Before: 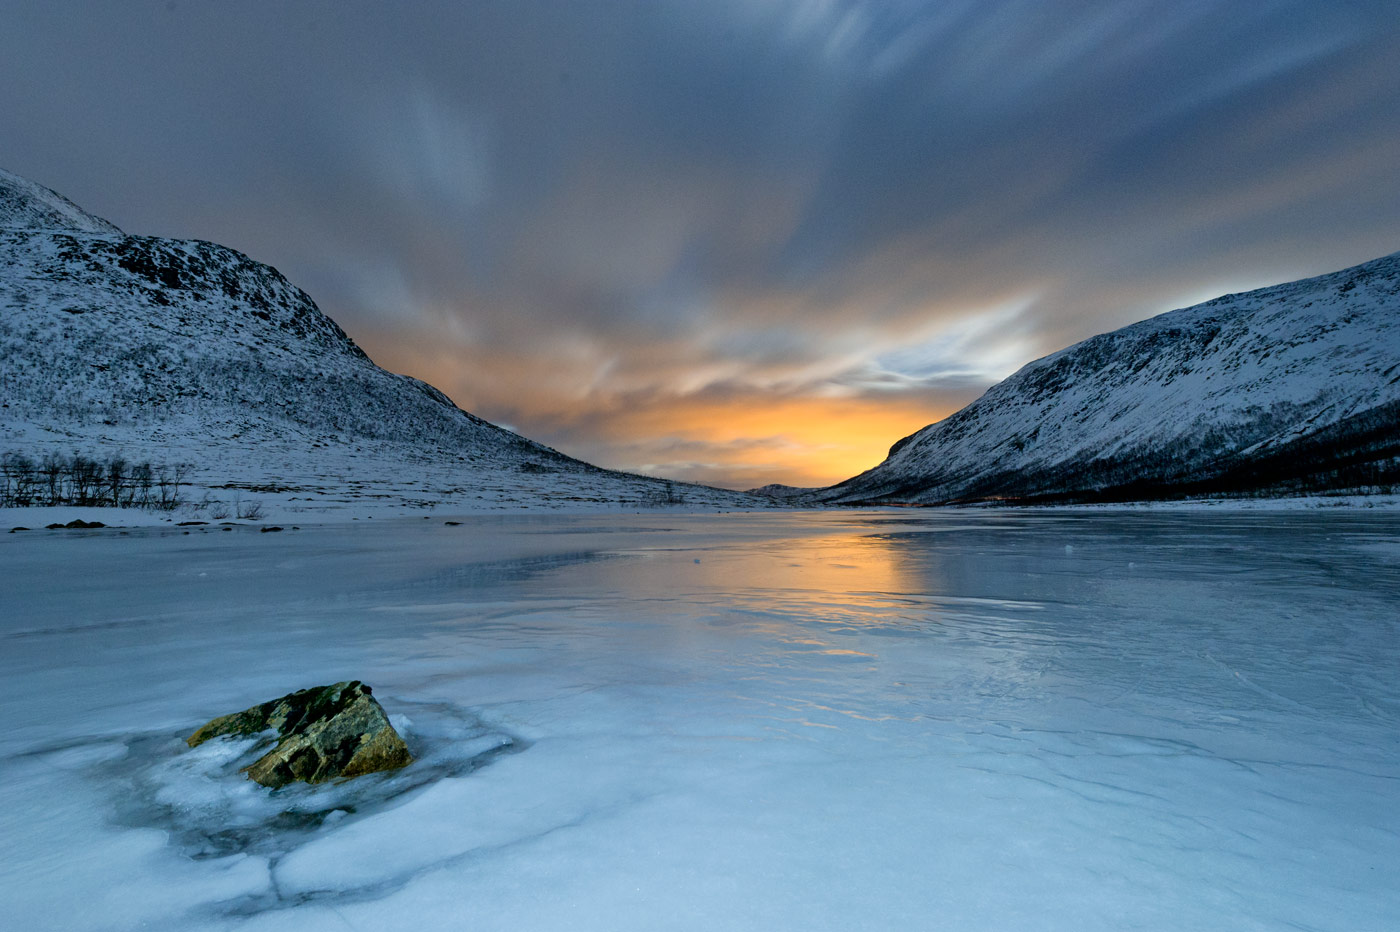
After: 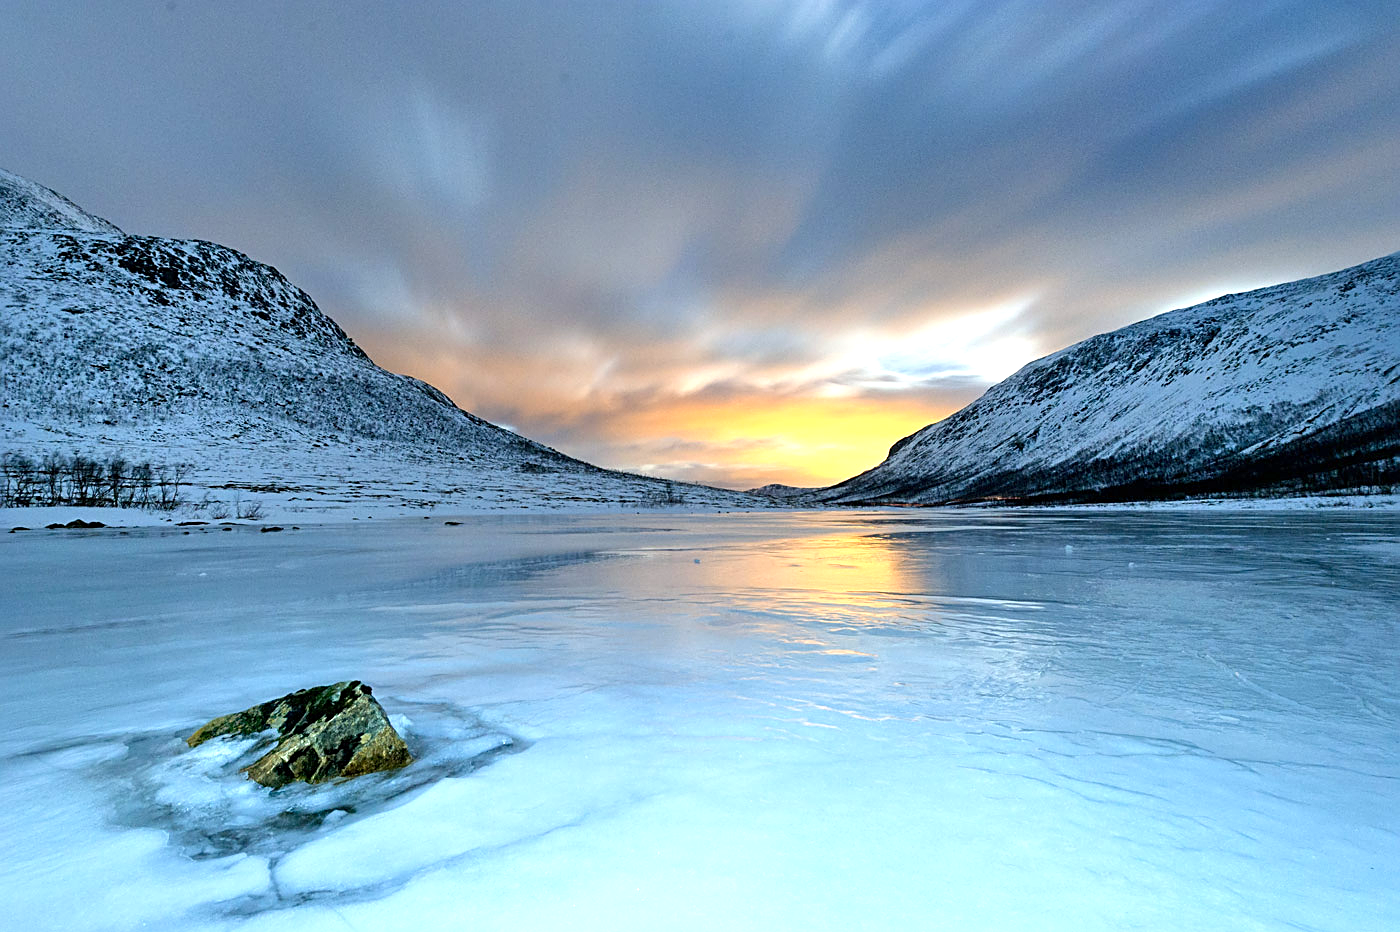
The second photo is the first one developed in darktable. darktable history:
sharpen: on, module defaults
exposure: exposure 1.061 EV, compensate highlight preservation false
